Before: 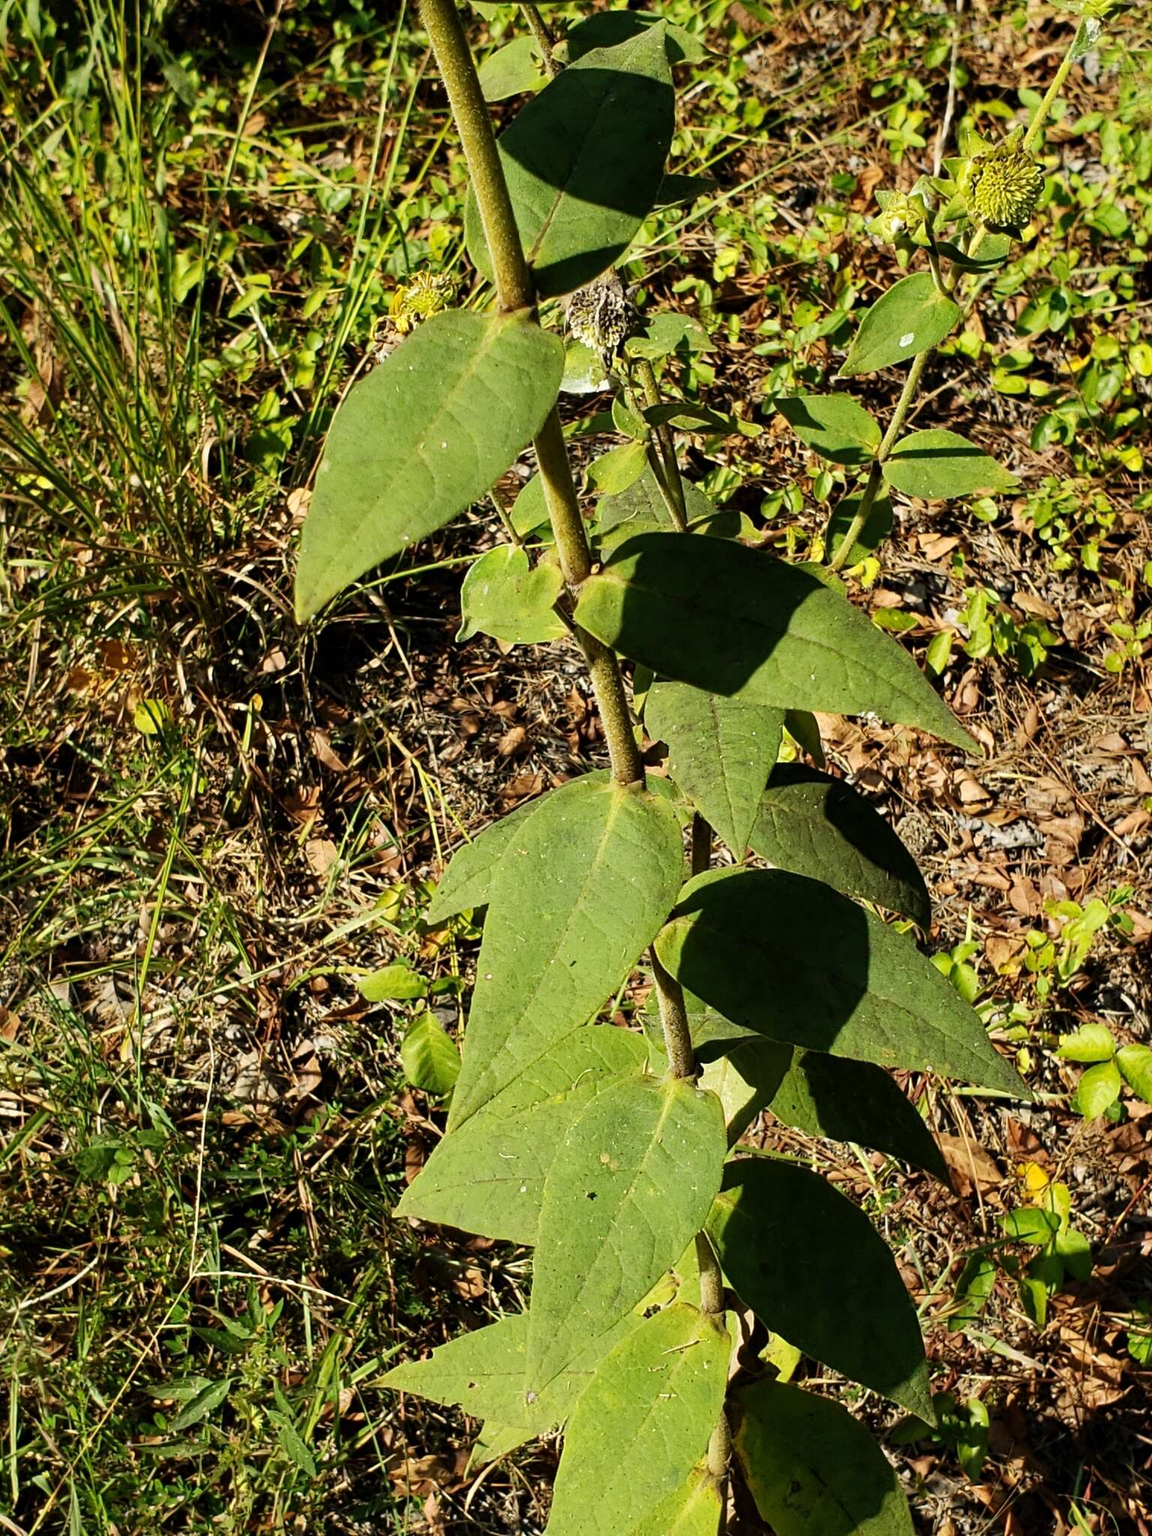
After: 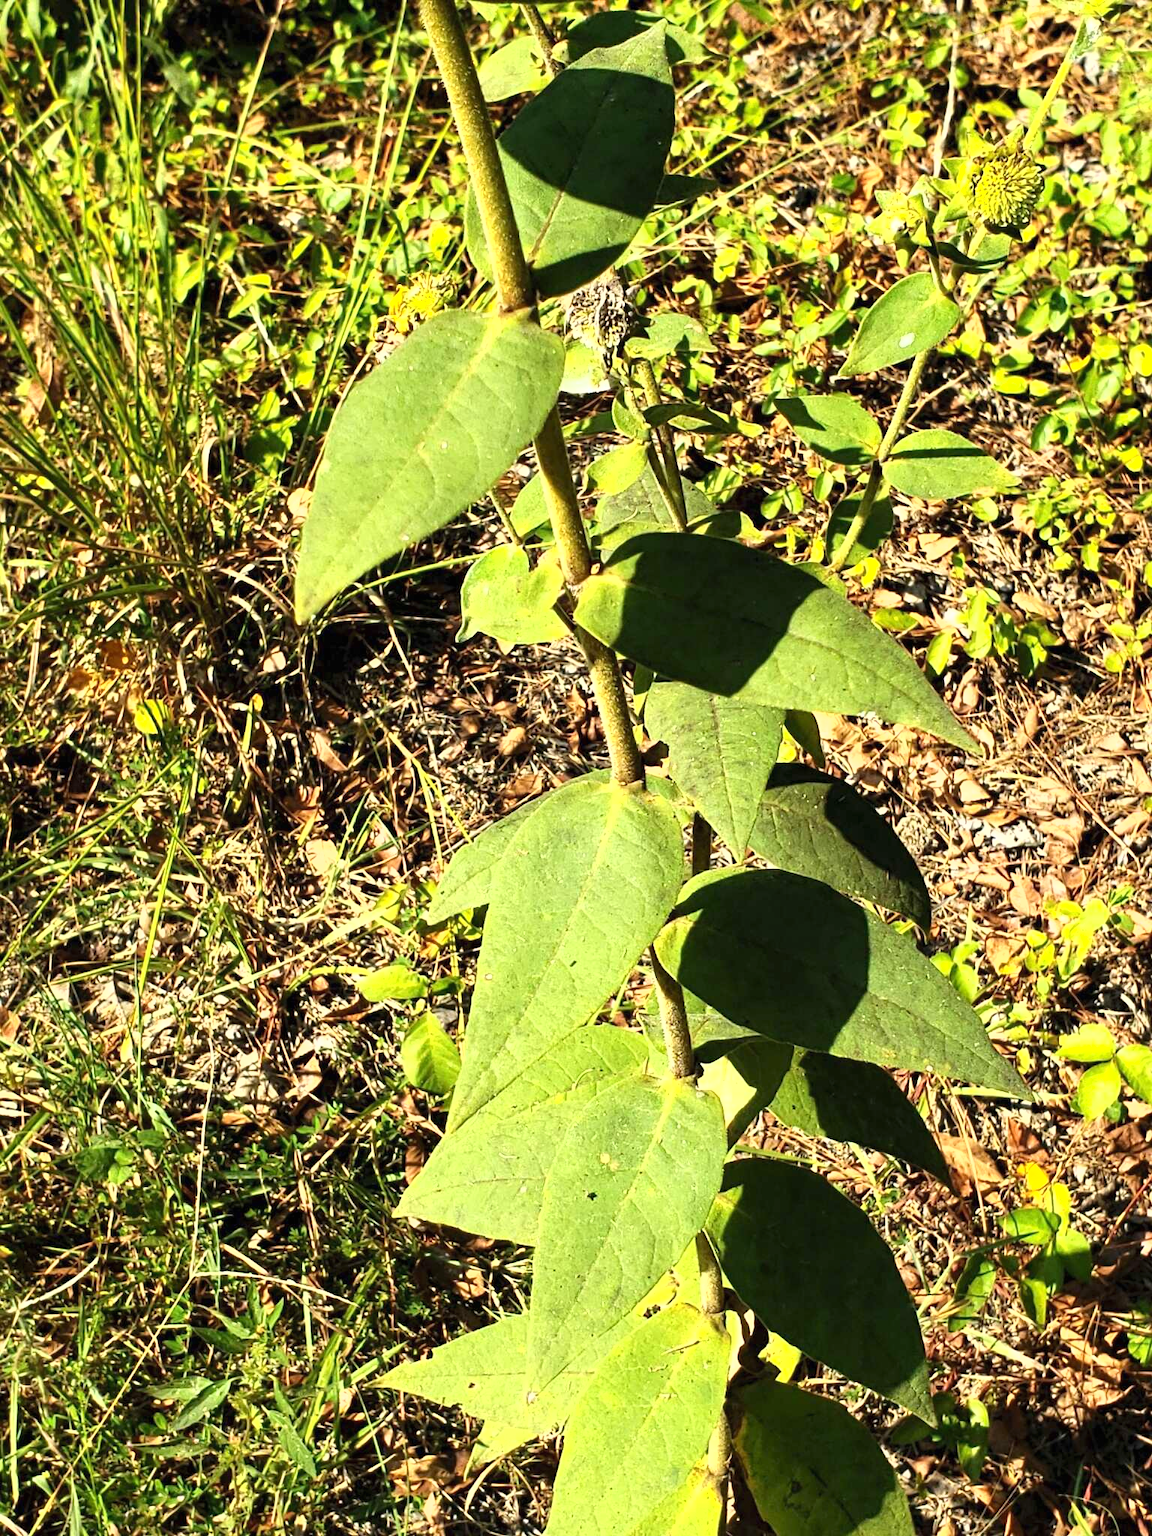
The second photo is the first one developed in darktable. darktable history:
exposure: black level correction 0, exposure 0.953 EV, compensate exposure bias true, compensate highlight preservation false
fill light: on, module defaults
